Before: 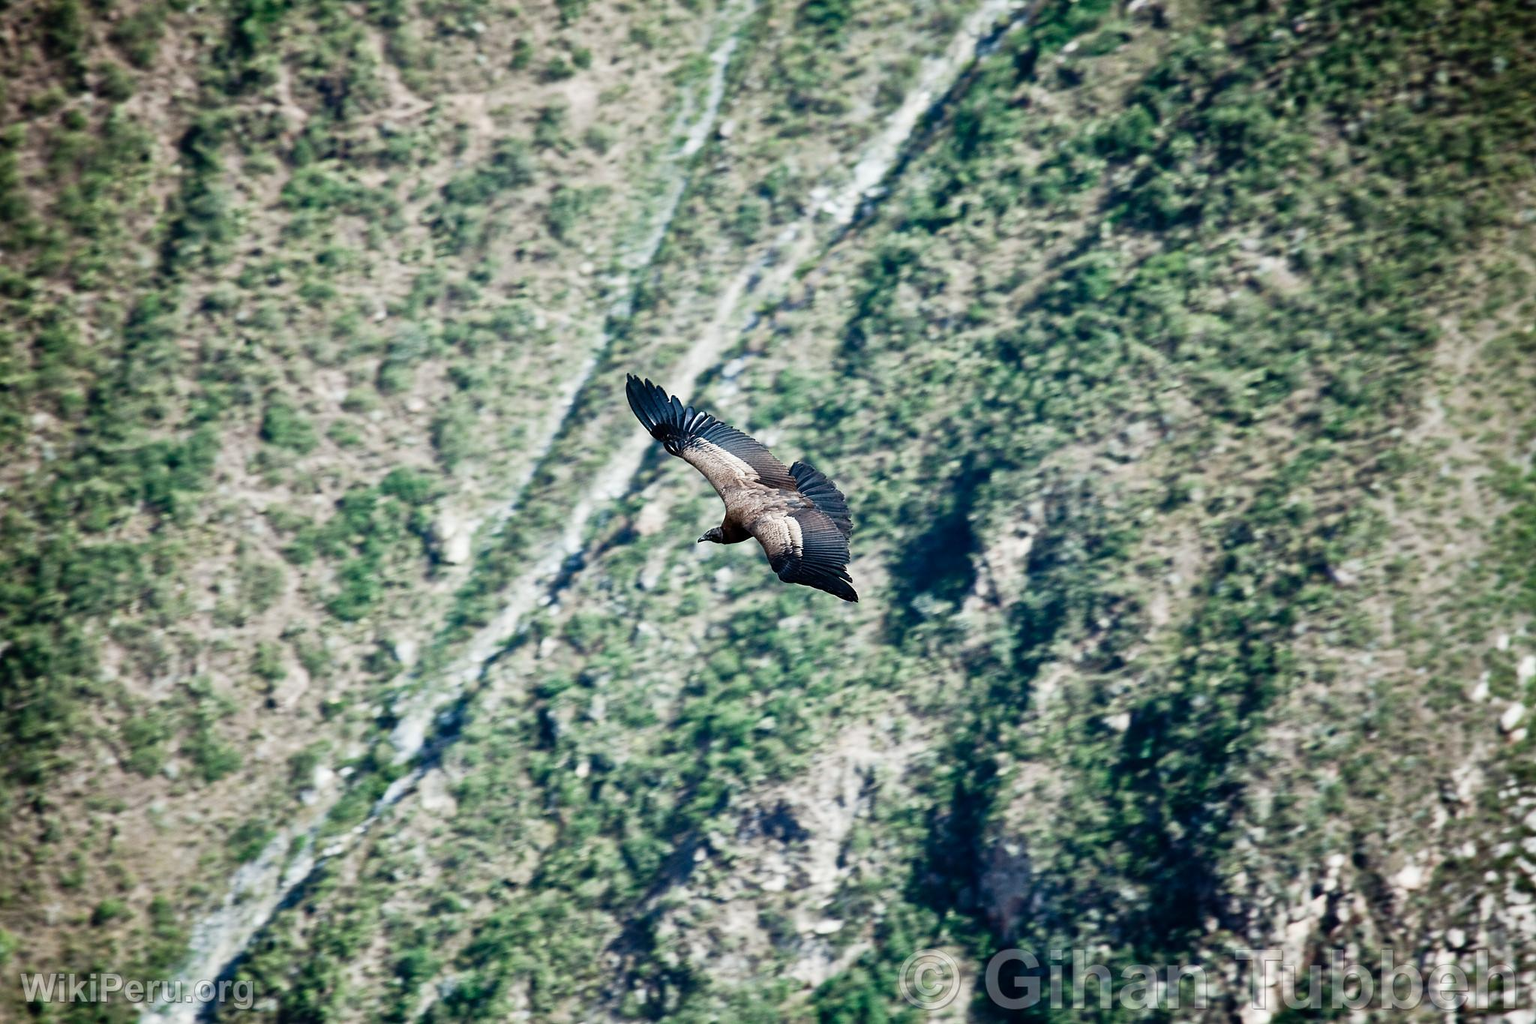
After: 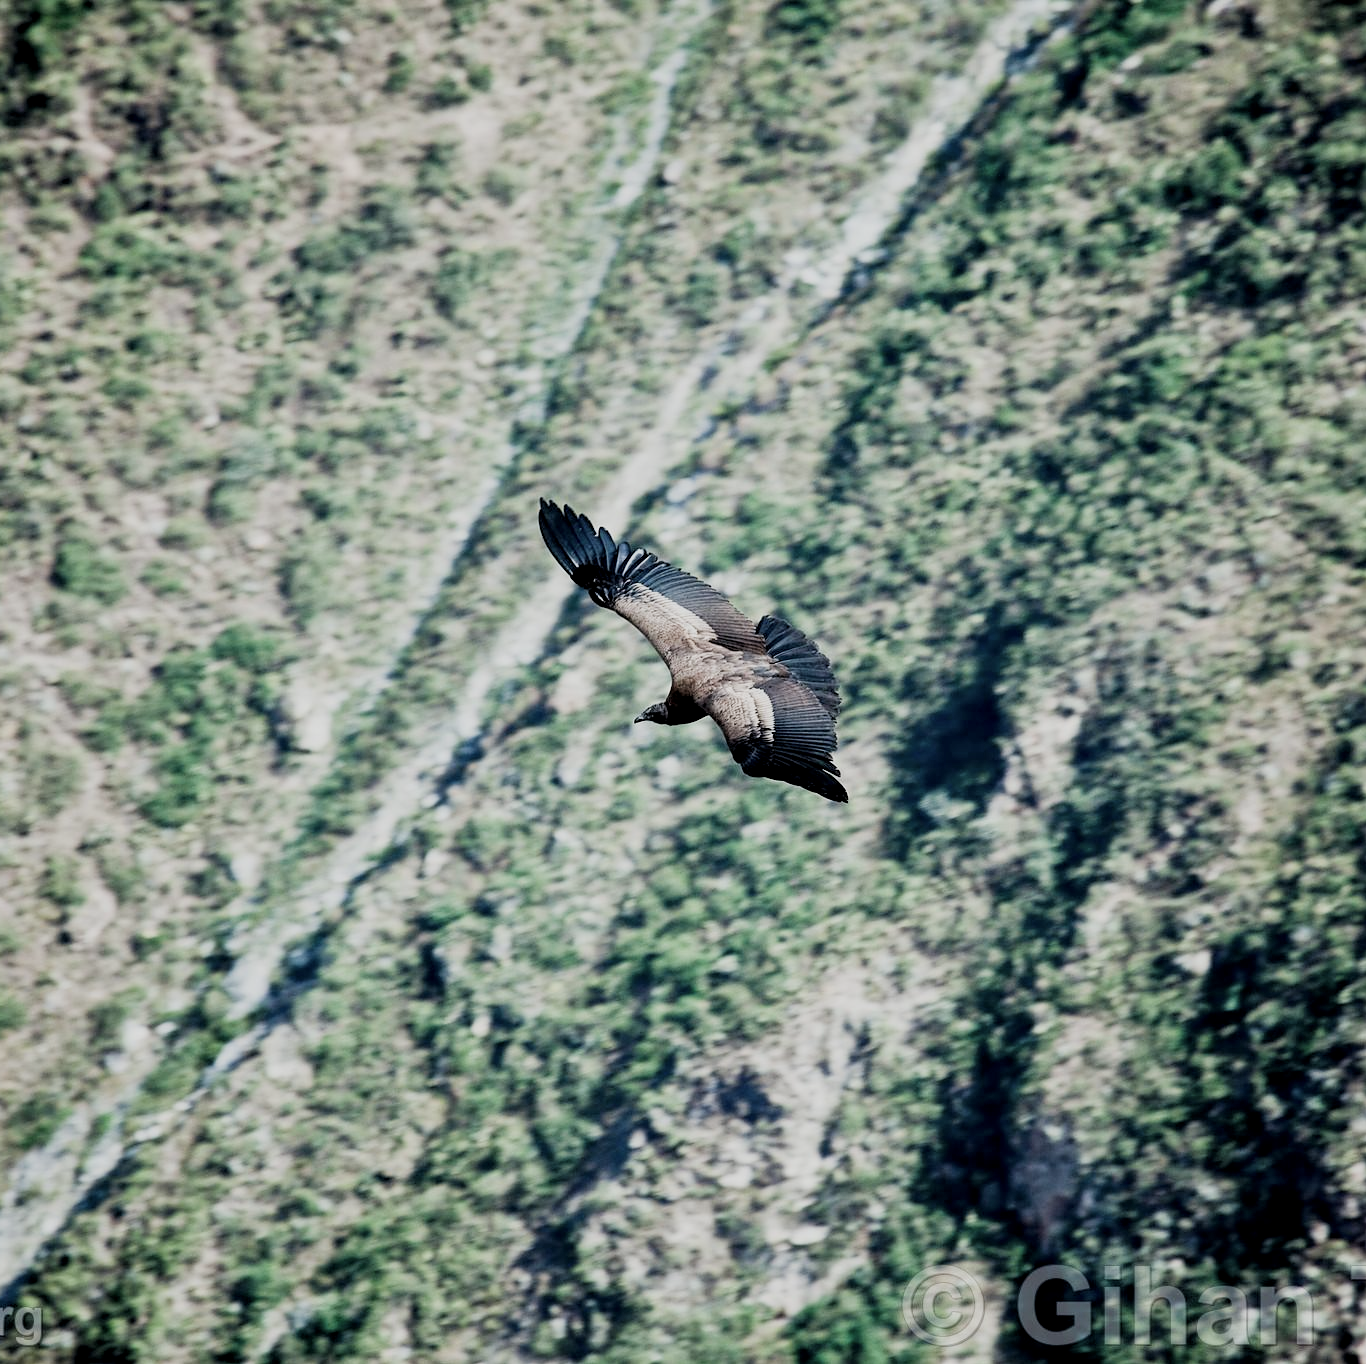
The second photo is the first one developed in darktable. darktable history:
local contrast: highlights 105%, shadows 103%, detail 119%, midtone range 0.2
contrast brightness saturation: saturation -0.162
exposure: black level correction 0.001, exposure 0.139 EV, compensate highlight preservation false
filmic rgb: black relative exposure -7.65 EV, white relative exposure 4.56 EV, hardness 3.61, add noise in highlights 0, color science v3 (2019), use custom middle-gray values true, contrast in highlights soft
crop and rotate: left 14.499%, right 18.769%
